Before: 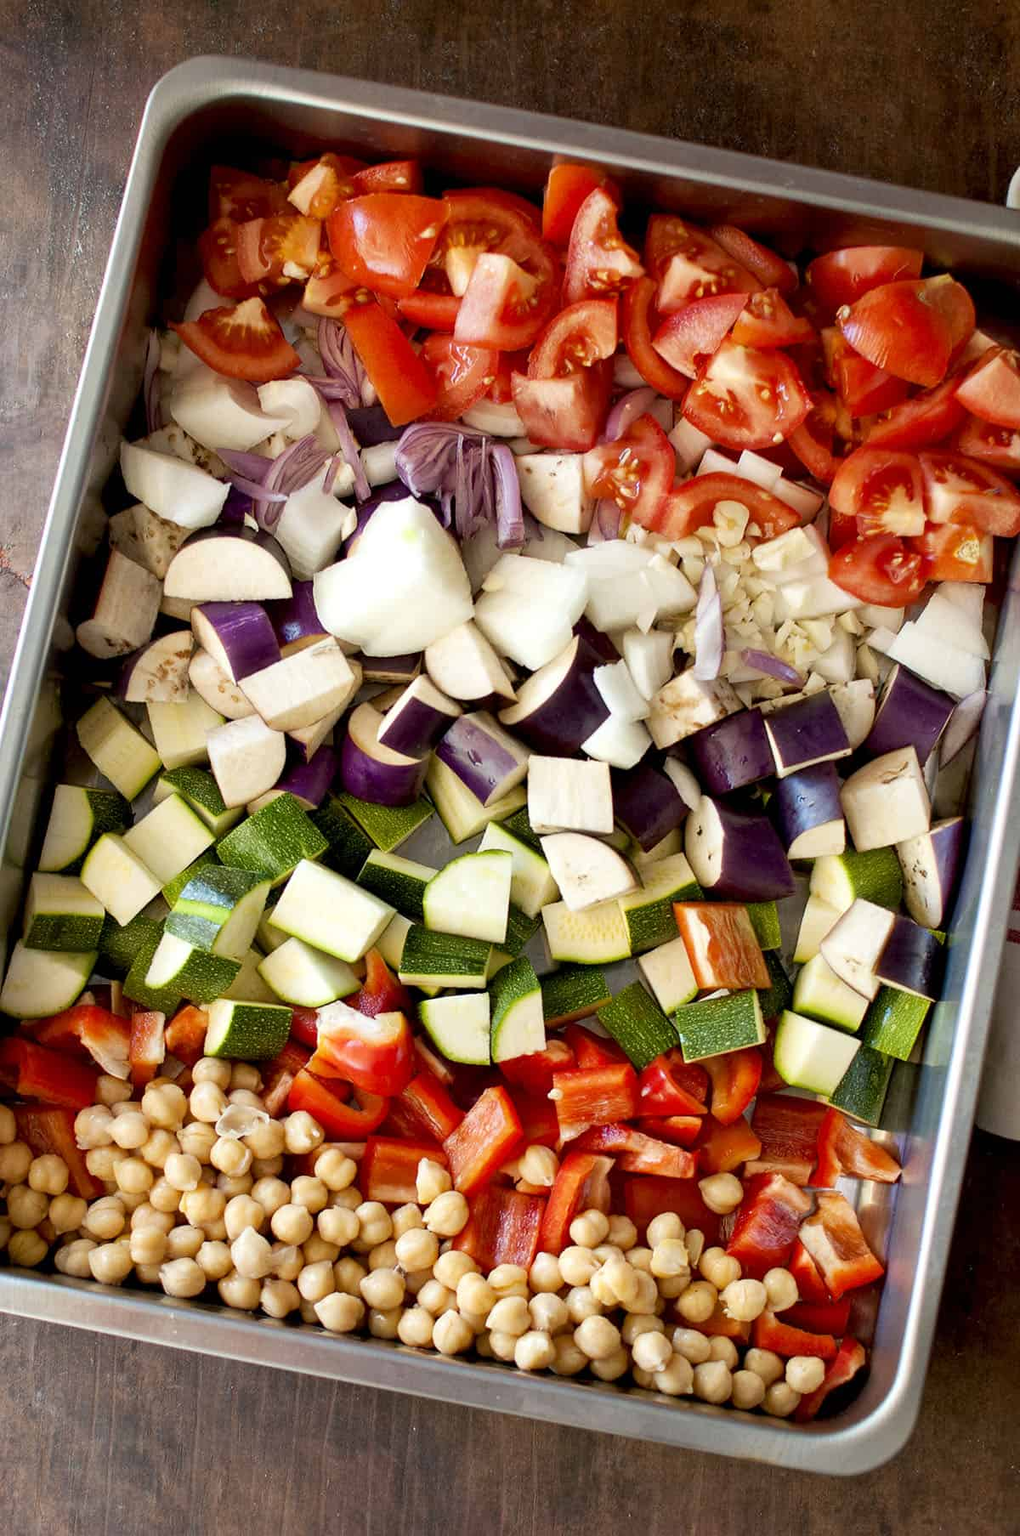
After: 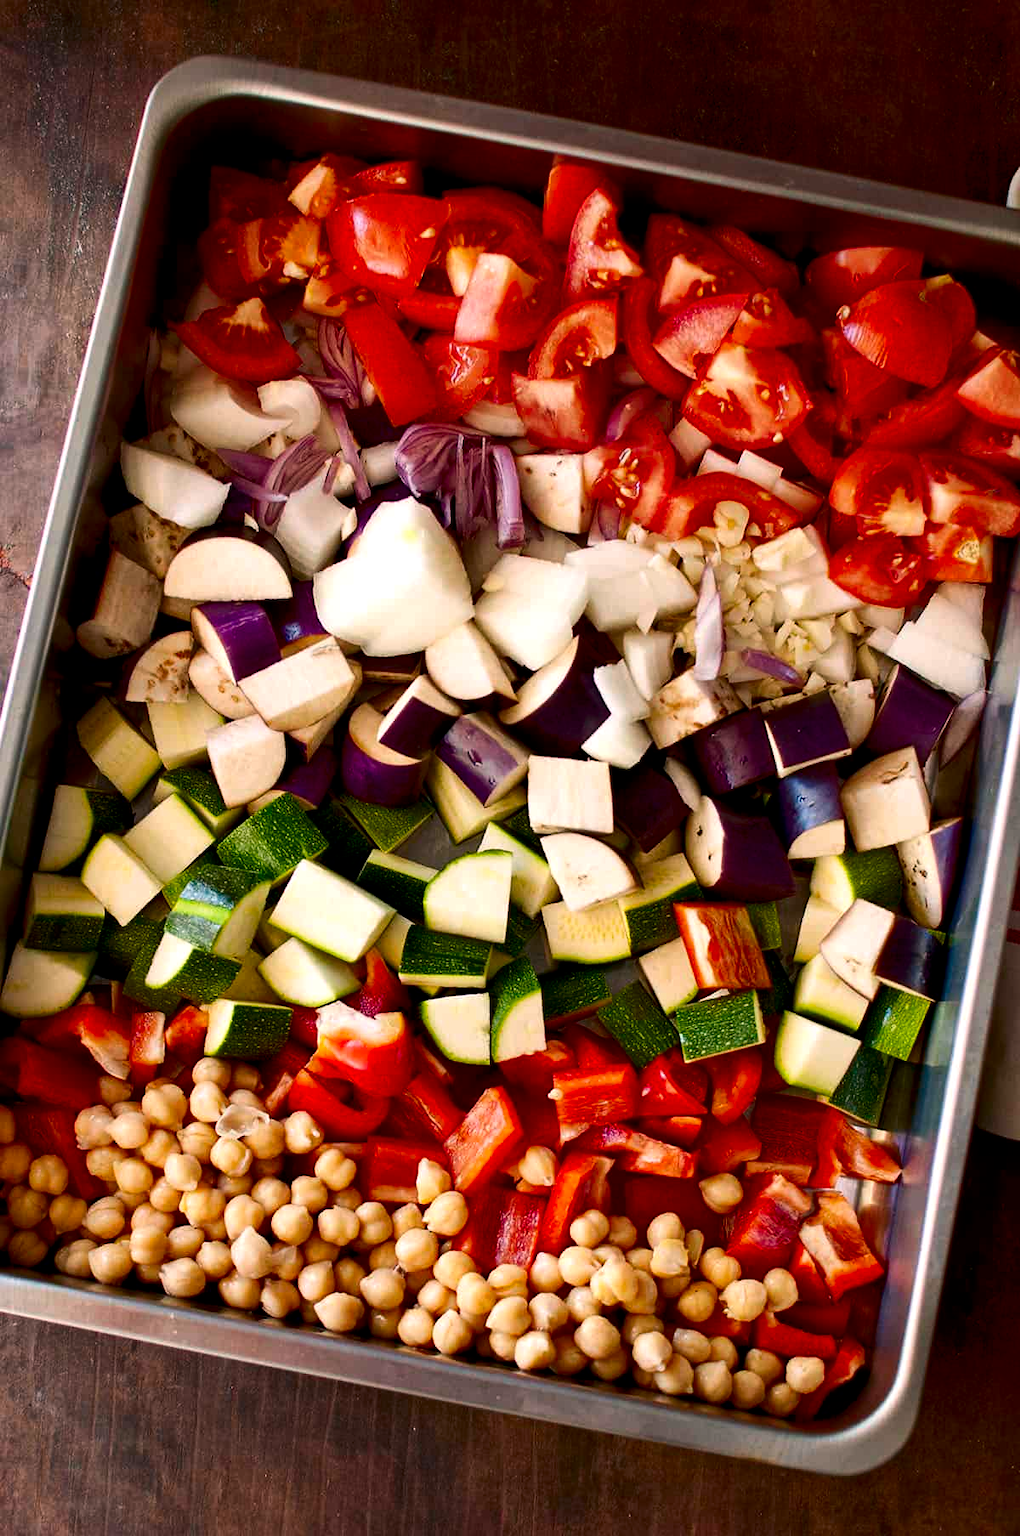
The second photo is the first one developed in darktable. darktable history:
color balance rgb: highlights gain › chroma 0.163%, highlights gain › hue 331.48°, perceptual saturation grading › global saturation -0.021%, global vibrance 4.719%, contrast 2.733%
contrast brightness saturation: contrast 0.105, brightness -0.263, saturation 0.143
color correction: highlights a* 7.33, highlights b* 3.77
